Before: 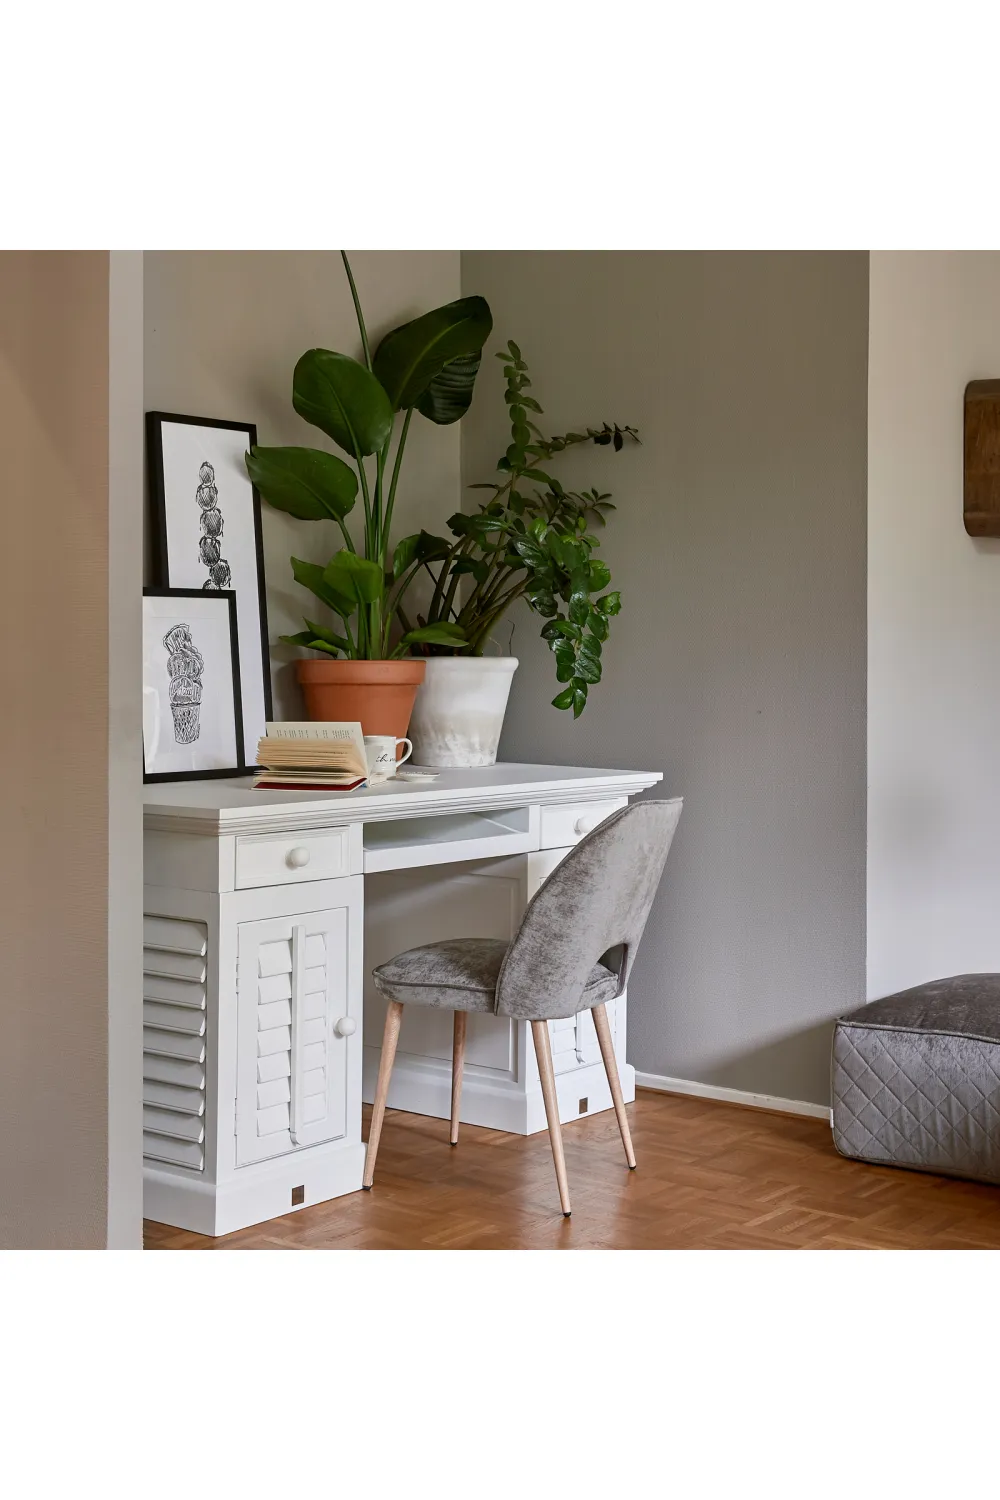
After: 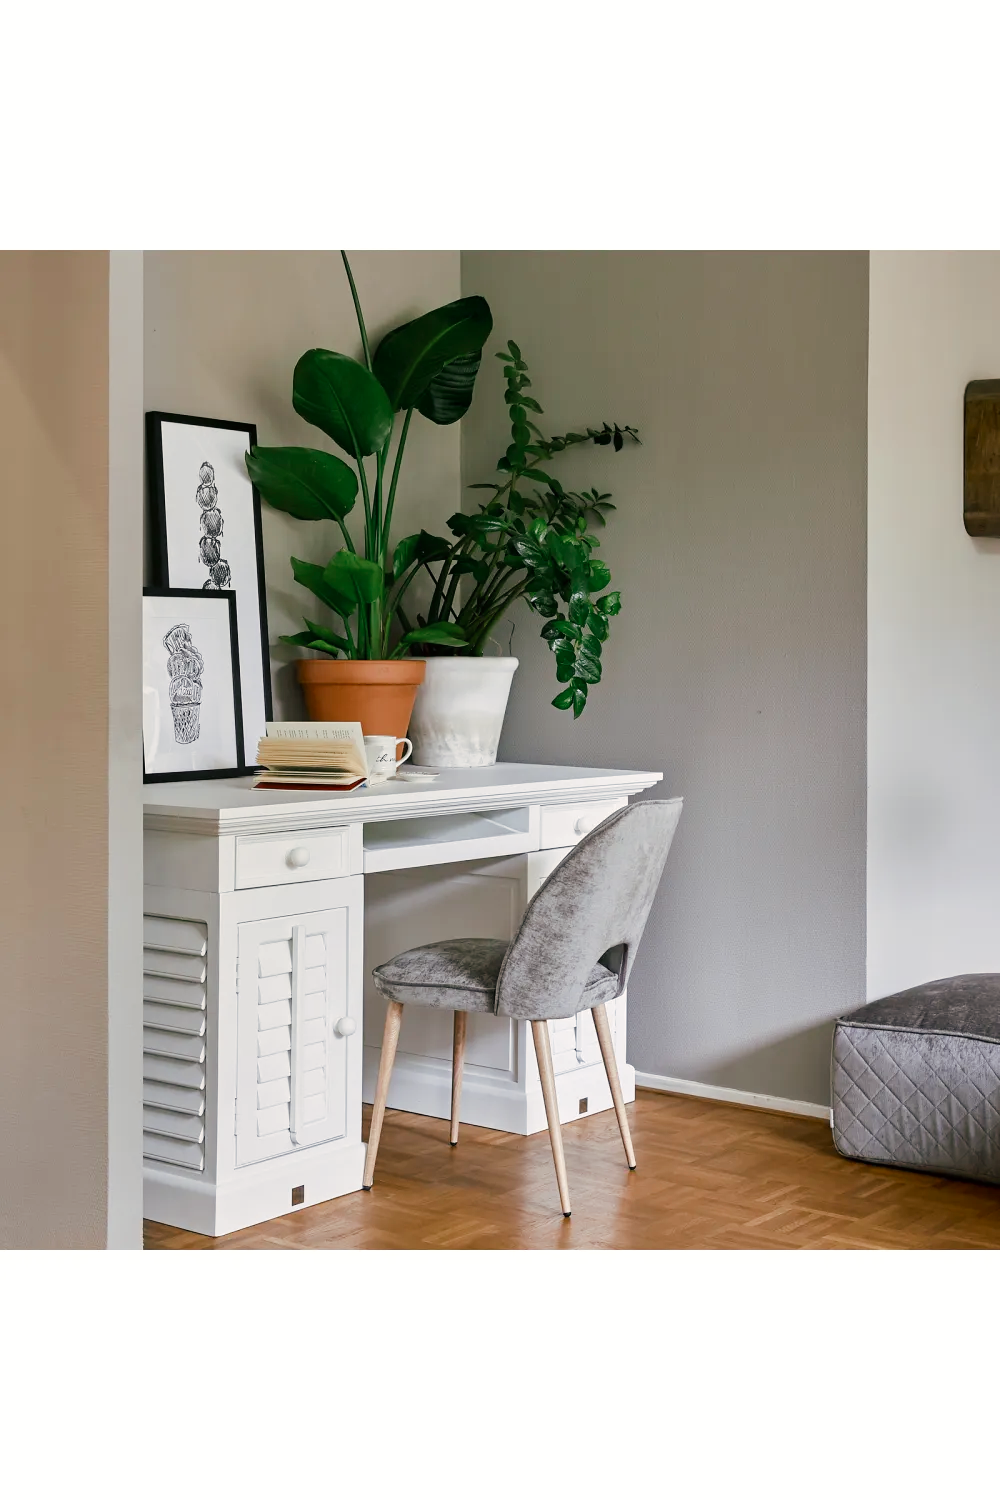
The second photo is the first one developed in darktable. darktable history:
tone curve: curves: ch0 [(0, 0) (0.003, 0.003) (0.011, 0.011) (0.025, 0.025) (0.044, 0.044) (0.069, 0.069) (0.1, 0.099) (0.136, 0.135) (0.177, 0.177) (0.224, 0.224) (0.277, 0.276) (0.335, 0.334) (0.399, 0.397) (0.468, 0.466) (0.543, 0.541) (0.623, 0.621) (0.709, 0.708) (0.801, 0.8) (0.898, 0.897) (1, 1)], preserve colors none
color look up table: target L [96.44, 97.3, 95.05, 94.81, 93.52, 91.33, 92.34, 77.79, 67.18, 65.08, 61.24, 44.3, 27.56, 200, 87.86, 85.73, 81.46, 75.08, 77.79, 73.07, 66.26, 55.79, 58.33, 50.93, 47.53, 43.72, 43.74, 33.35, 4.109, 0.258, 89.64, 71.58, 66.34, 62.27, 59.3, 57.87, 53.36, 47.55, 39.57, 32.79, 23.91, 16.52, 7.197, 96.07, 94.78, 82.65, 71.45, 52.56, 18.41], target a [-14.18, -4.685, -6.871, -19.89, -24.62, -42.63, -19.34, -34.85, -21.86, -56.21, -19.33, -40.39, -30.25, 0, -0.569, 6.732, 19.45, 33.76, 3.504, 30.46, 54.58, 74.21, 1.239, 76.5, 19.91, 48.11, 7.451, 49.39, 0.293, -0.104, 16.48, 46.1, 11.53, 75.95, 31.06, 12.08, 60.02, 60.25, 46.43, 65.49, 13.72, 34.08, 22.39, -0.359, -20.23, -24.17, -6.534, -12.75, -14.98], target b [32.16, 2.045, 23.38, 16.03, 9.941, 22.26, 4.735, 44.82, -0.773, 35.58, 25.57, 22.22, 30.7, 0, 14.85, 64.34, 37.9, 18.38, 1.829, 67.45, 7.278, 68.99, 57.87, 35.19, 36.95, 51.78, 2.818, 26.07, 4.894, 0.38, -12.08, -39.6, -33.65, -34.37, -13.2, -63.24, -31.78, -2.639, -9.878, -90.05, -41.95, -66.11, -18.65, -2.78, -6.175, -20.89, -42.31, -39.46, -6.608], num patches 49
